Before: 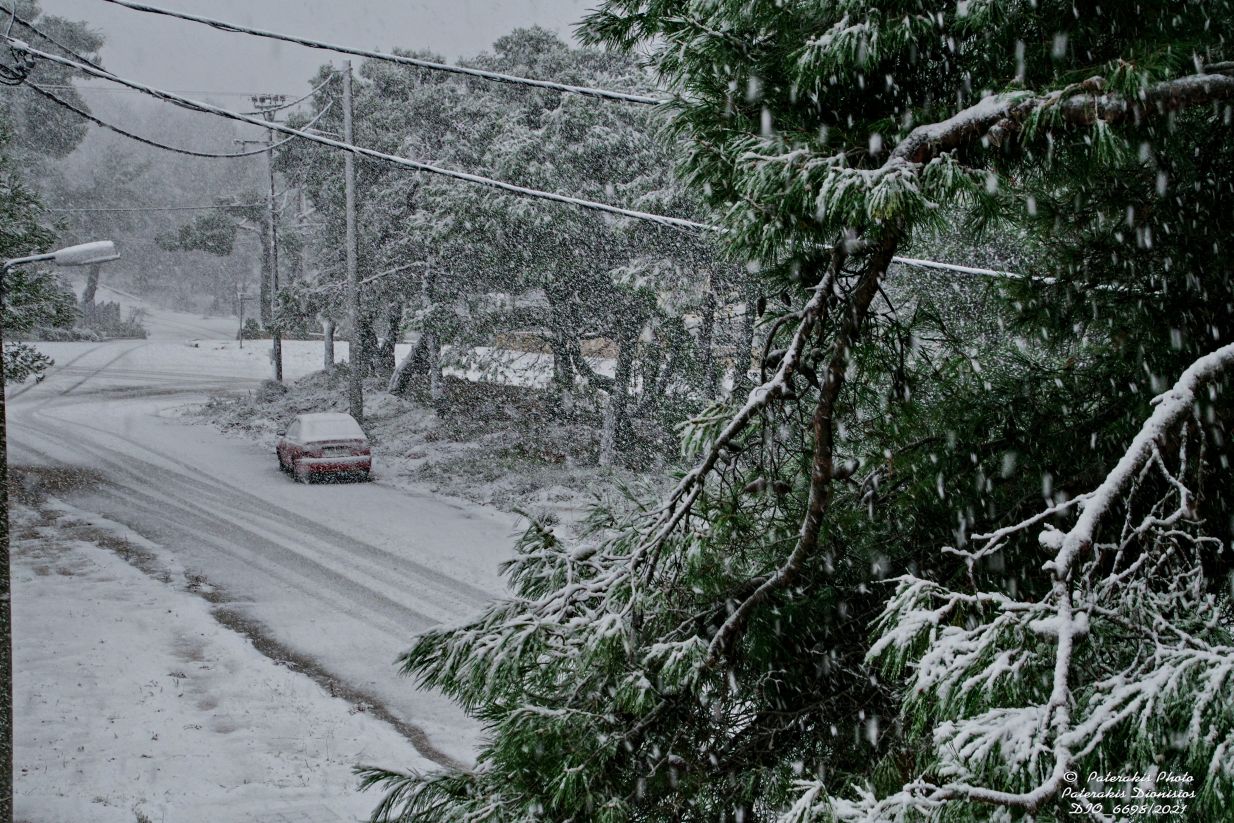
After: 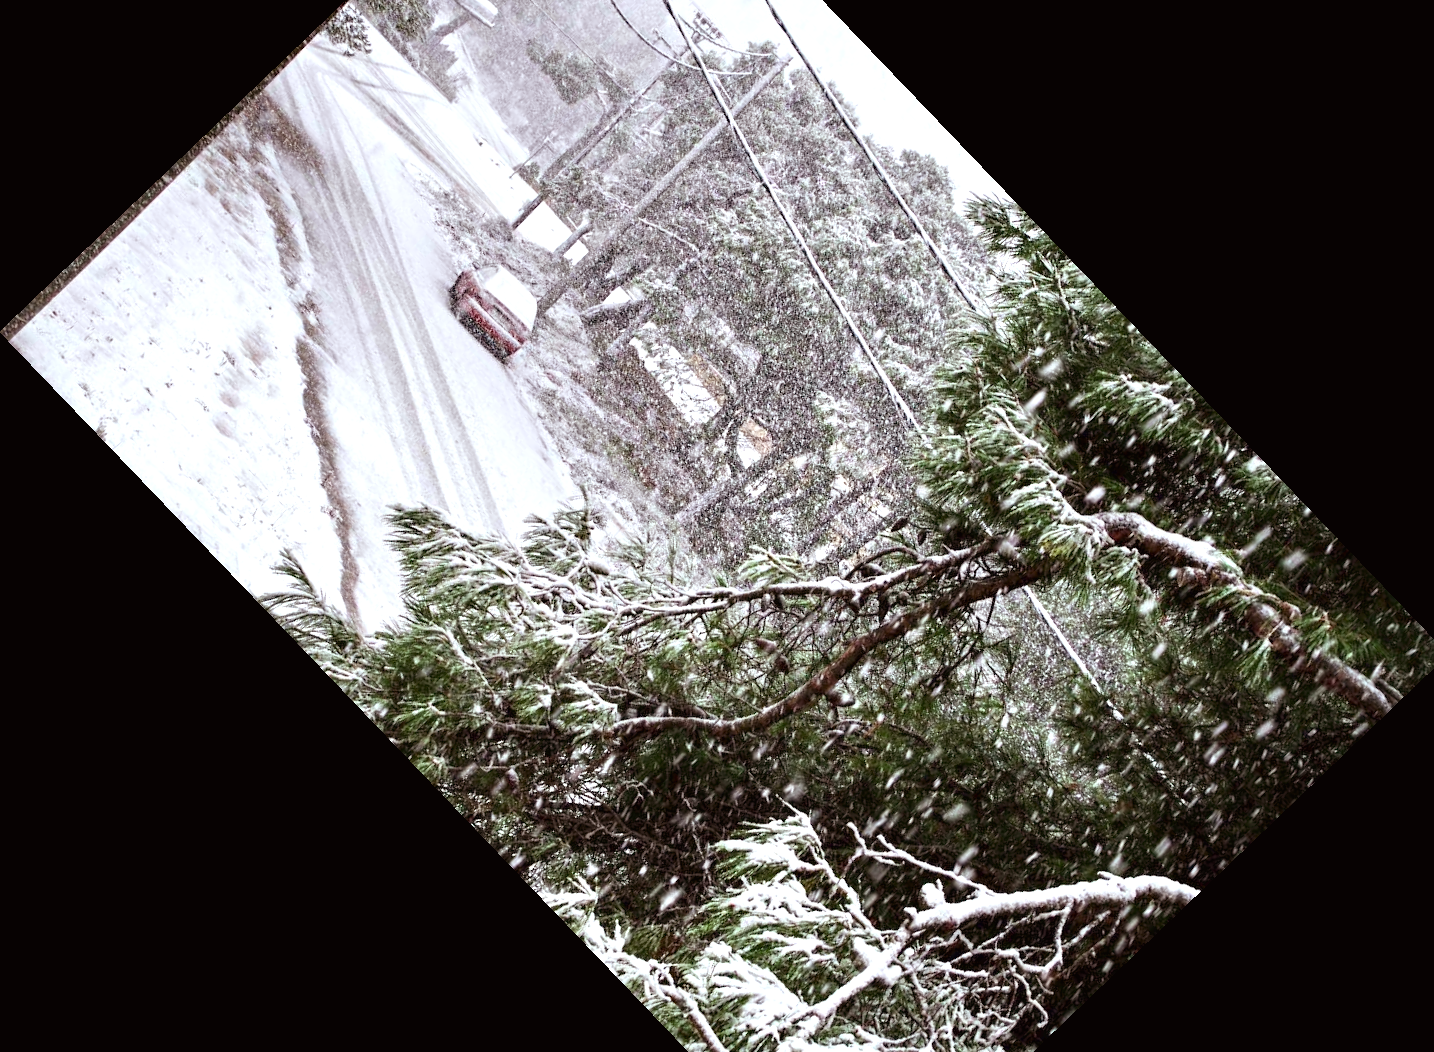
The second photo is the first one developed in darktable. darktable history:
crop and rotate: angle -46.26°, top 16.234%, right 0.912%, bottom 11.704%
rgb levels: mode RGB, independent channels, levels [[0, 0.474, 1], [0, 0.5, 1], [0, 0.5, 1]]
exposure: black level correction 0, exposure 0.7 EV, compensate exposure bias true, compensate highlight preservation false
